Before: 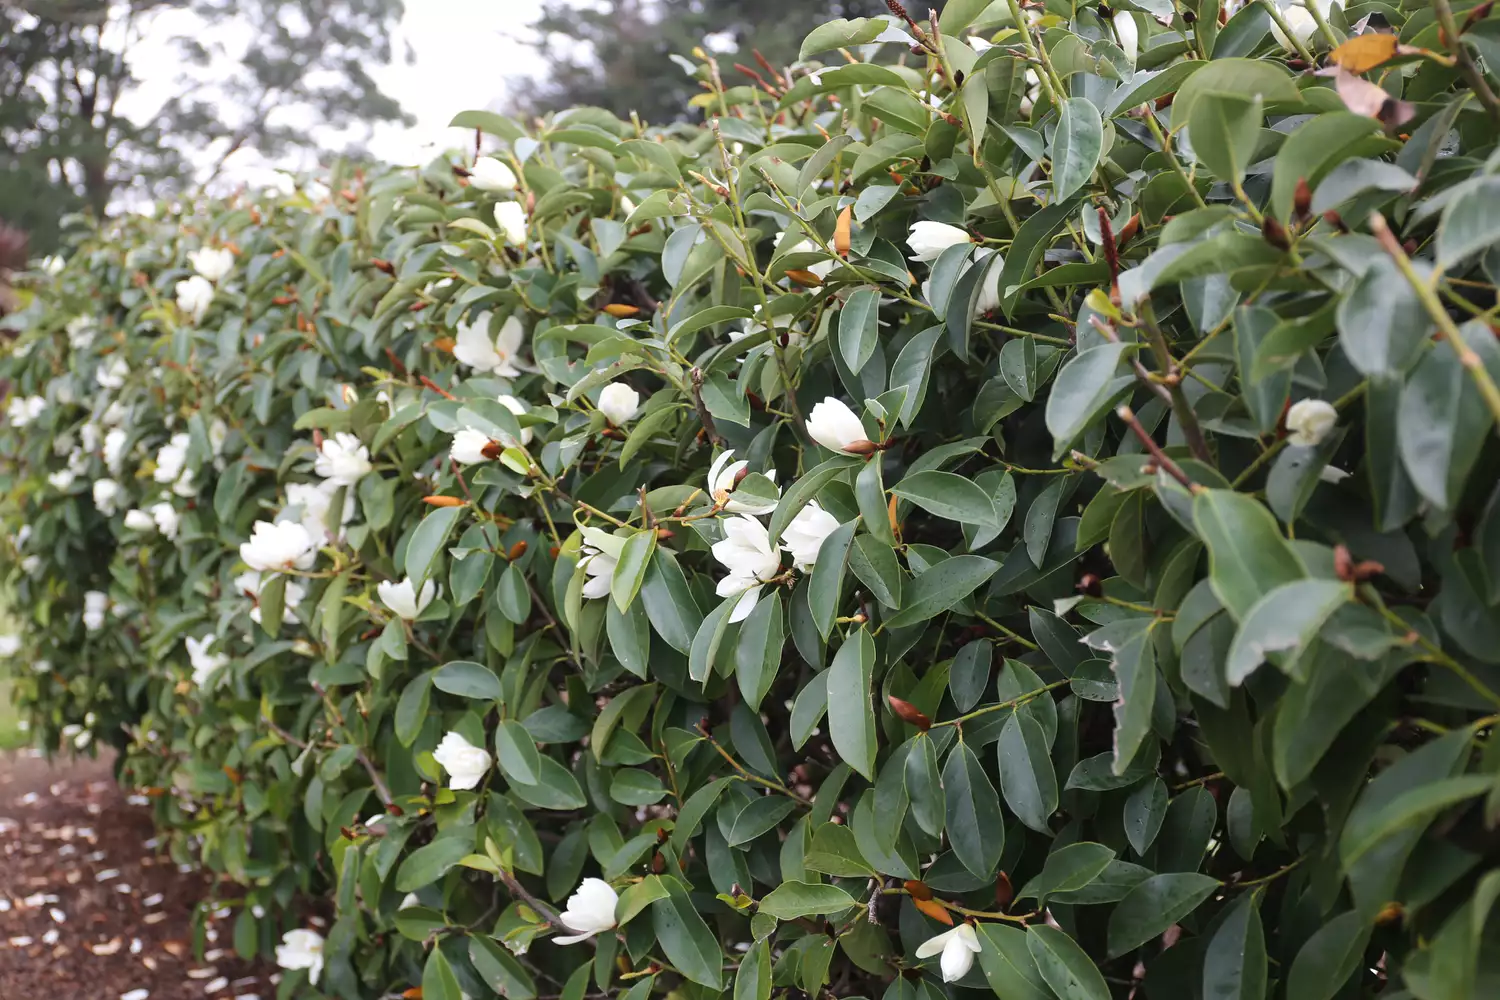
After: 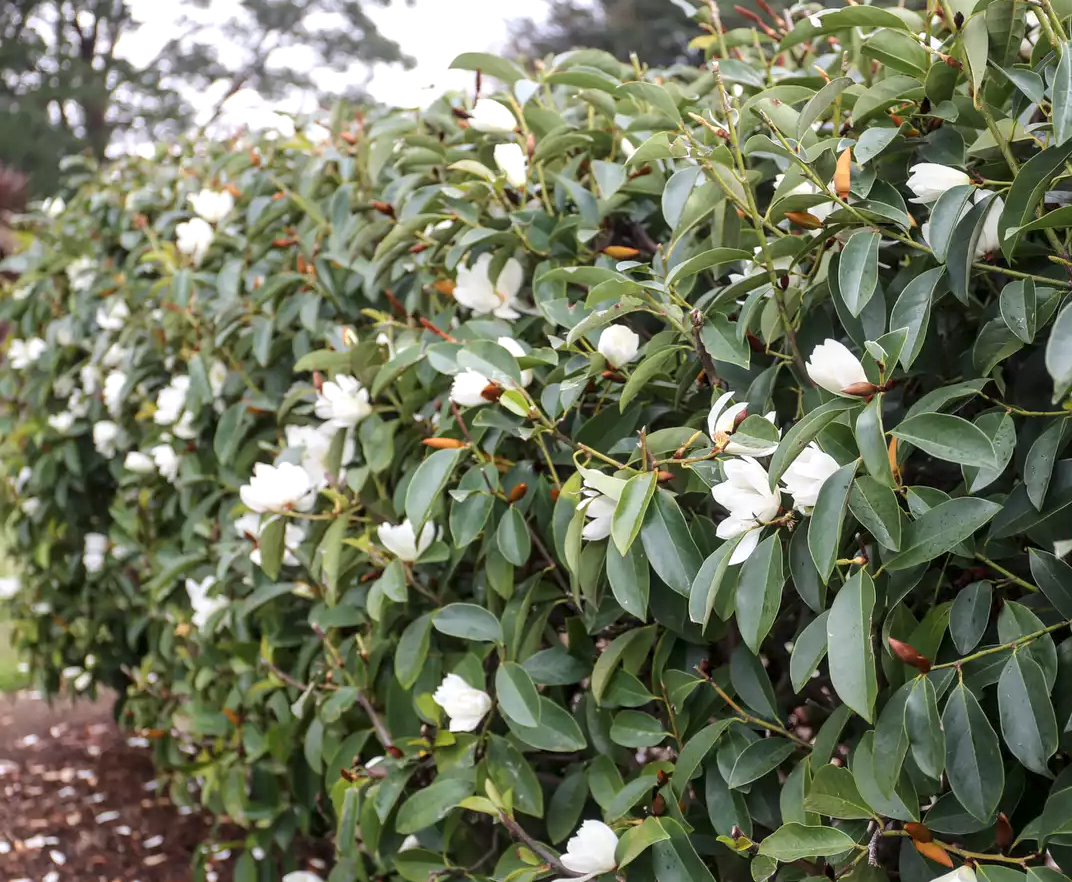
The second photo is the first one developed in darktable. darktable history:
crop: top 5.803%, right 27.864%, bottom 5.804%
local contrast: detail 130%
